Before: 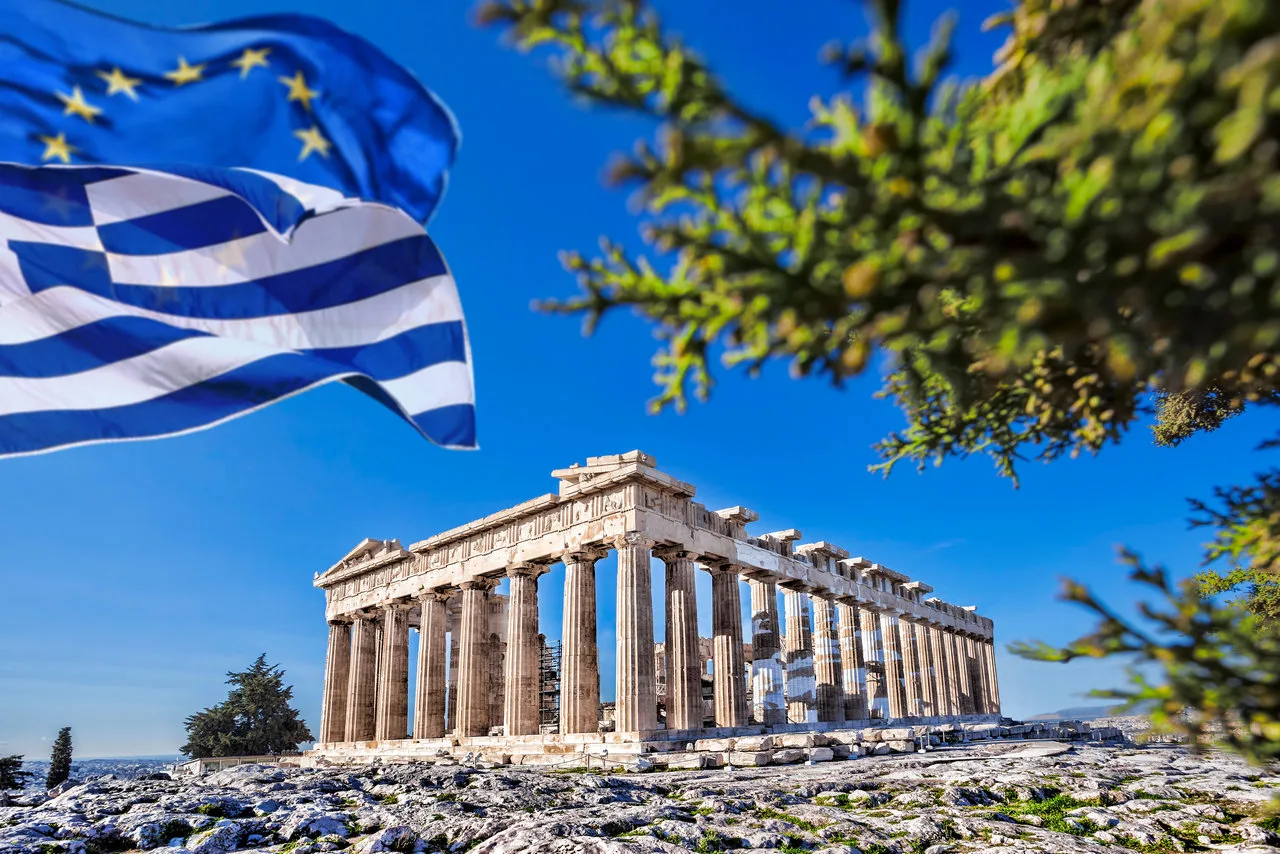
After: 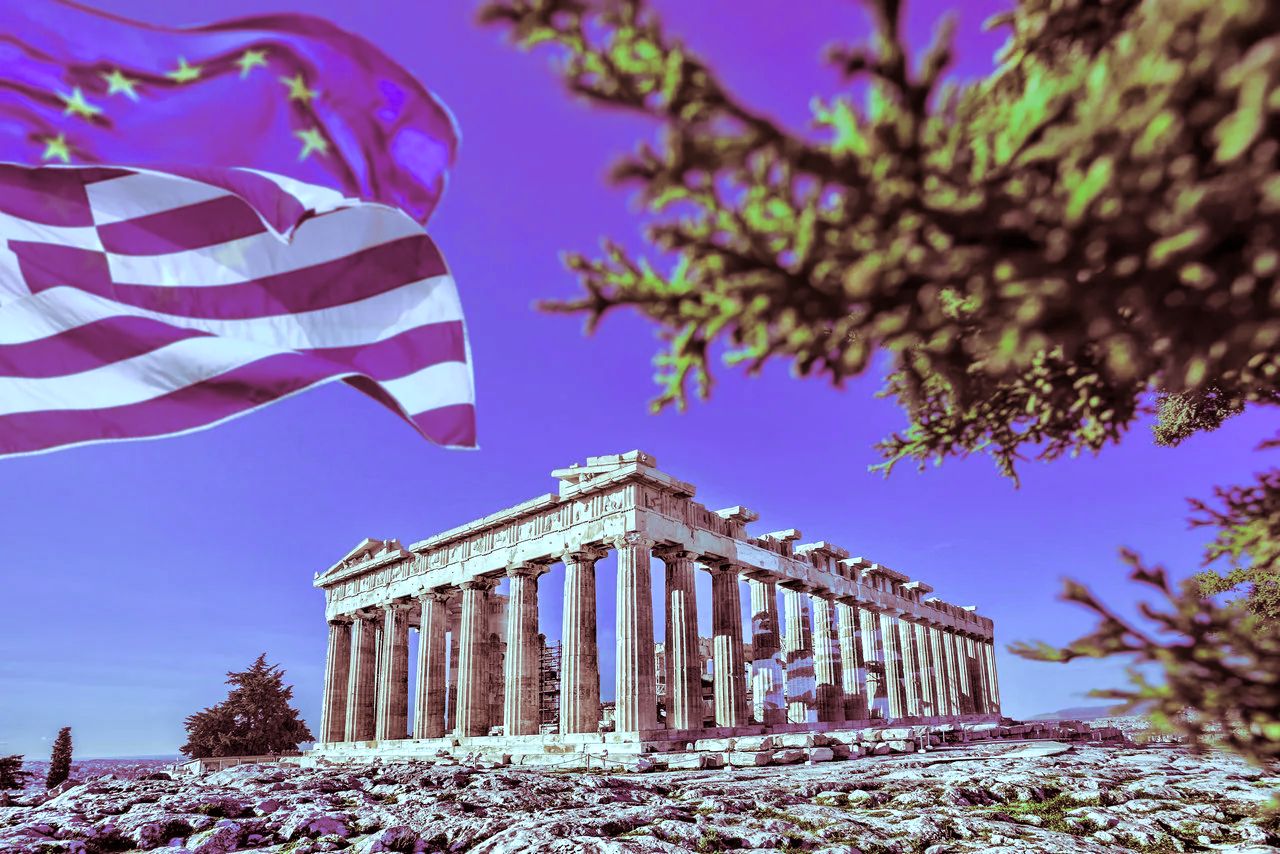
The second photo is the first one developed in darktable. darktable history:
shadows and highlights: low approximation 0.01, soften with gaussian
split-toning: highlights › hue 187.2°, highlights › saturation 0.83, balance -68.05, compress 56.43%
channel mixer: red [0, 0, 0, 0.7, 0.2, 0.2, 0], green [0 ×4, 1, -0.1, 0], blue [0, 0, 0, 0.2, -0.1, 1.2, 0]
